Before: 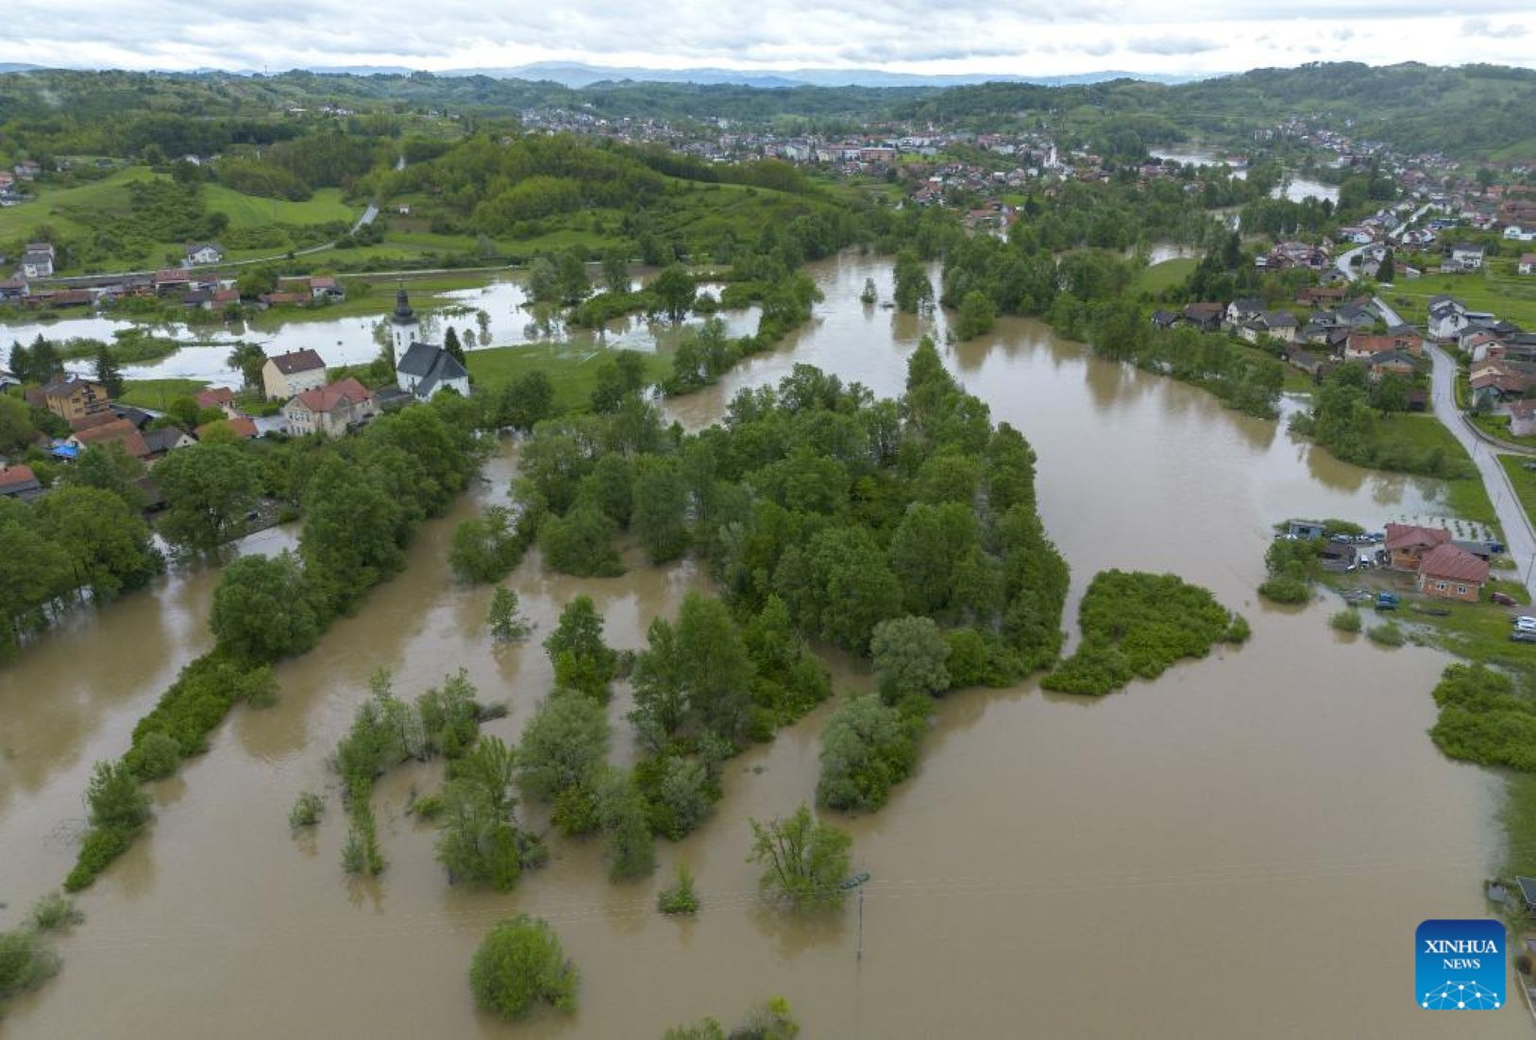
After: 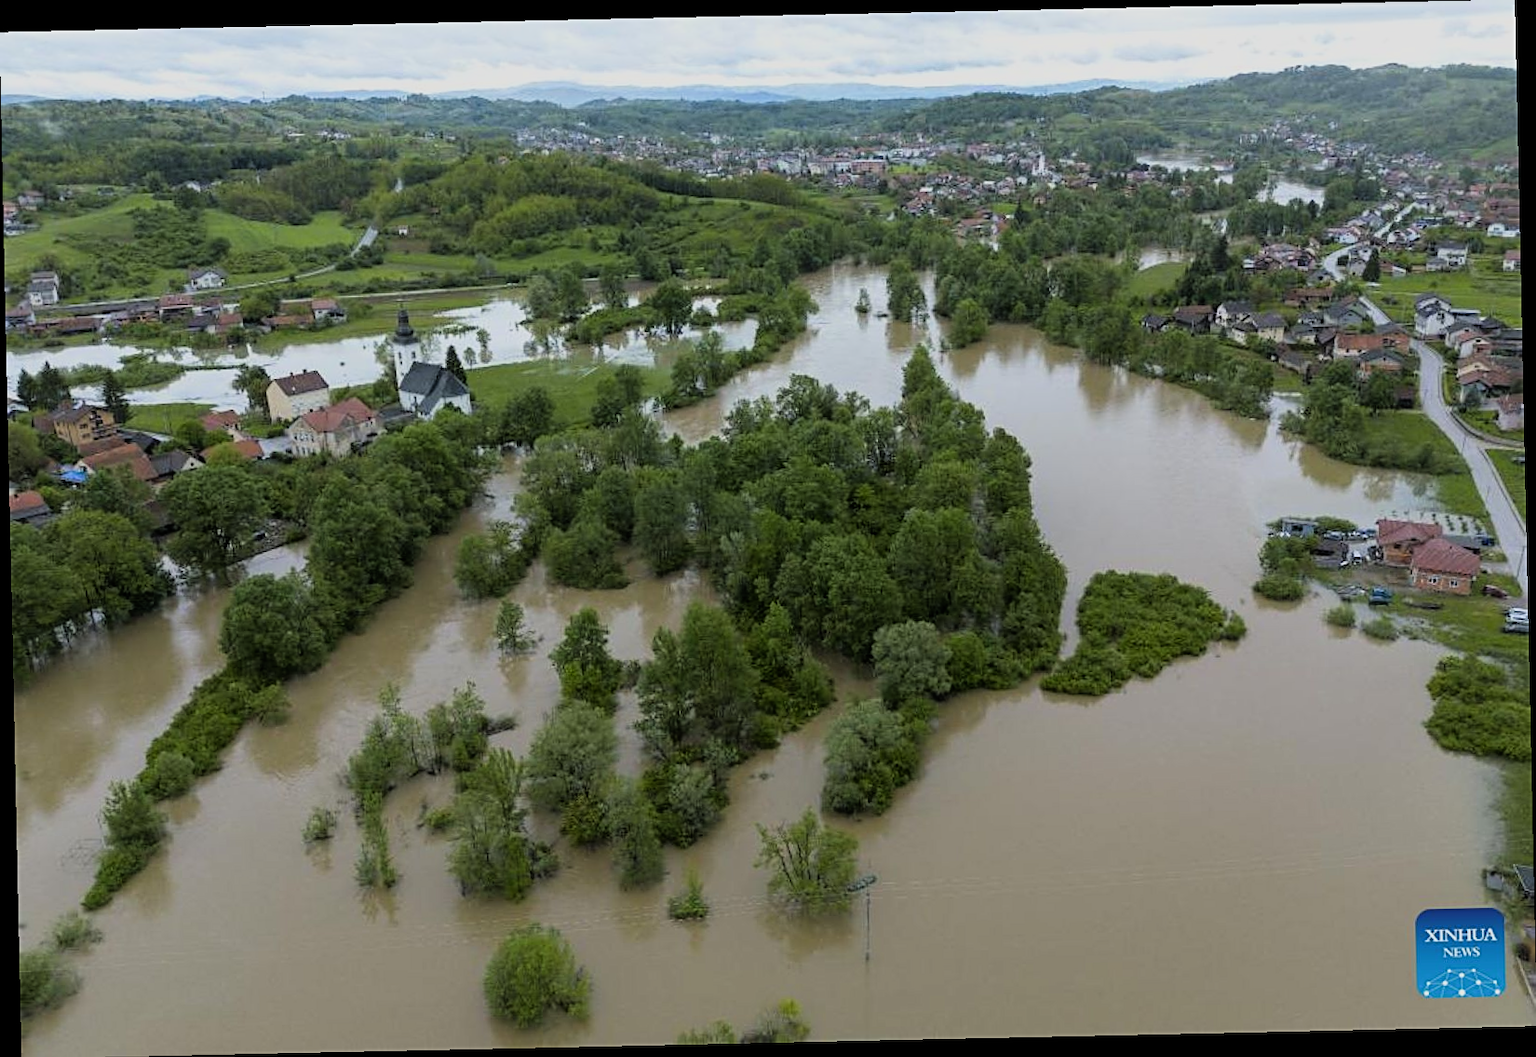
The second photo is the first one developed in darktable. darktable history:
sharpen: on, module defaults
rotate and perspective: rotation -1.24°, automatic cropping off
filmic rgb: black relative exposure -7.75 EV, white relative exposure 4.4 EV, threshold 3 EV, hardness 3.76, latitude 50%, contrast 1.1, color science v5 (2021), contrast in shadows safe, contrast in highlights safe, enable highlight reconstruction true
